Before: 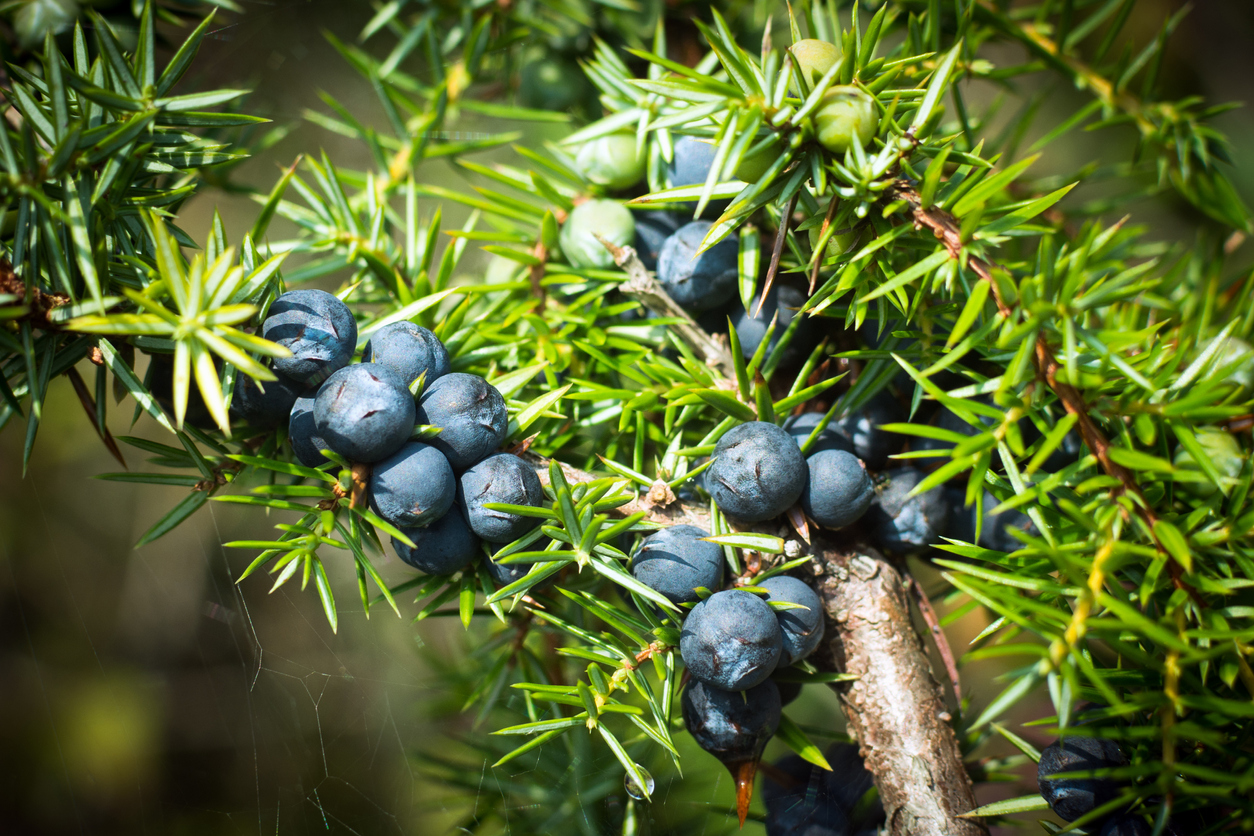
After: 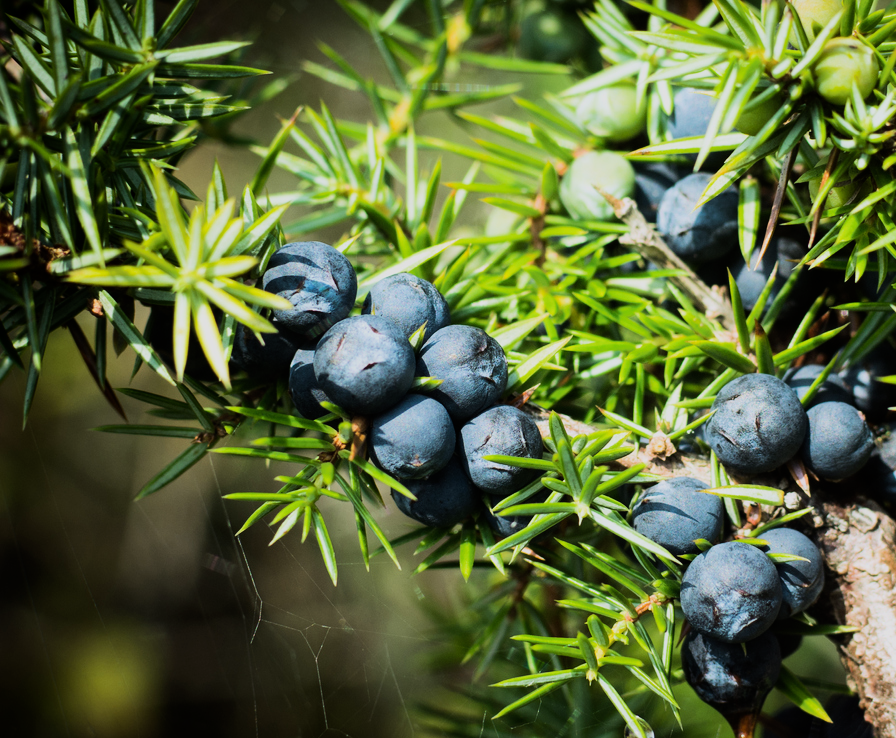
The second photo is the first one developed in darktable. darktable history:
crop: top 5.803%, right 27.864%, bottom 5.804%
filmic rgb: black relative exposure -7.5 EV, white relative exposure 5 EV, hardness 3.31, contrast 1.3, contrast in shadows safe
